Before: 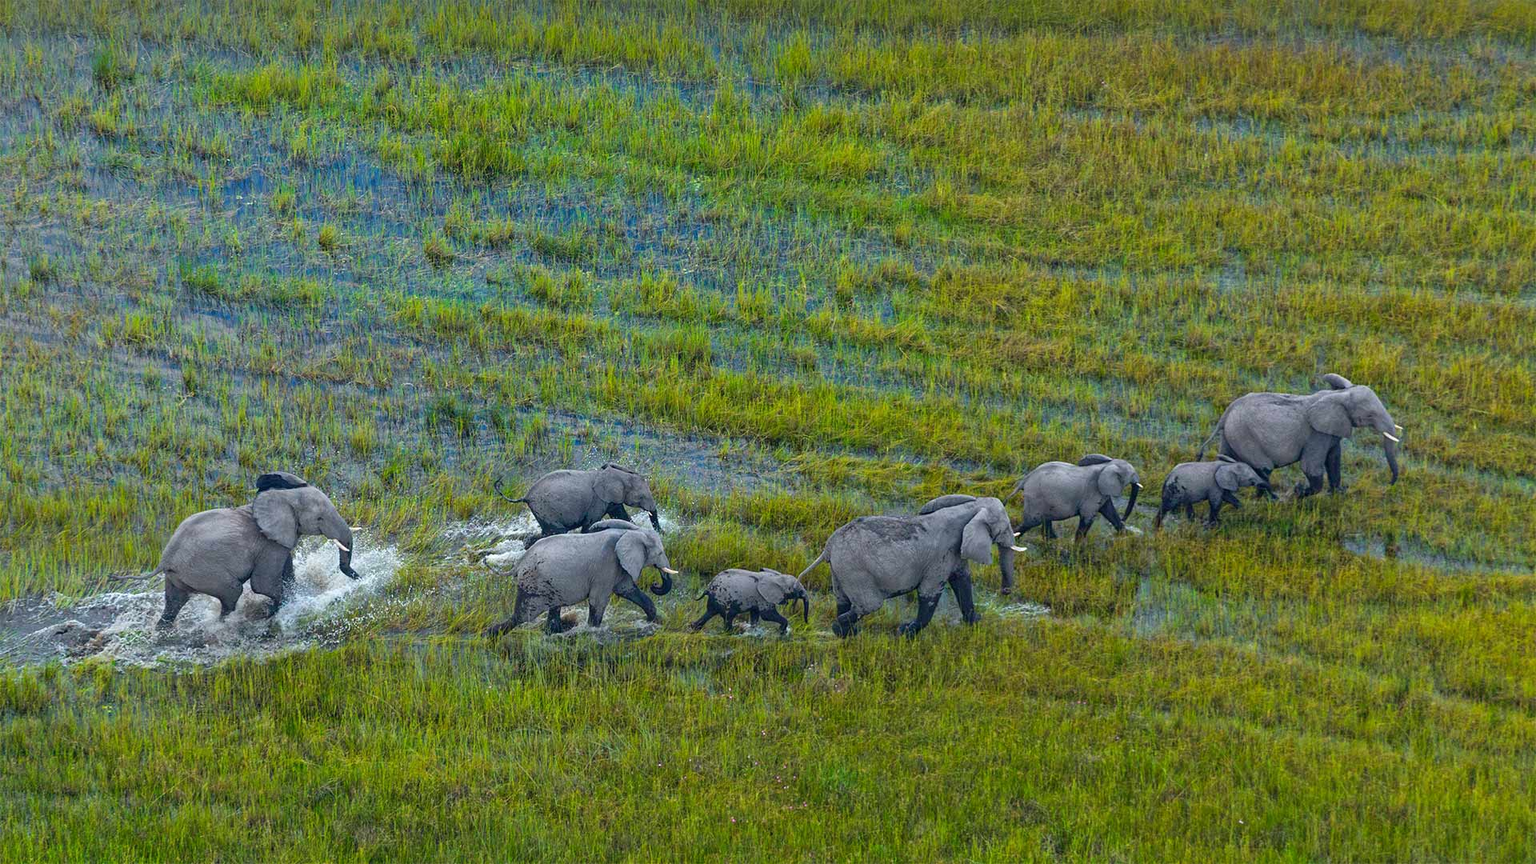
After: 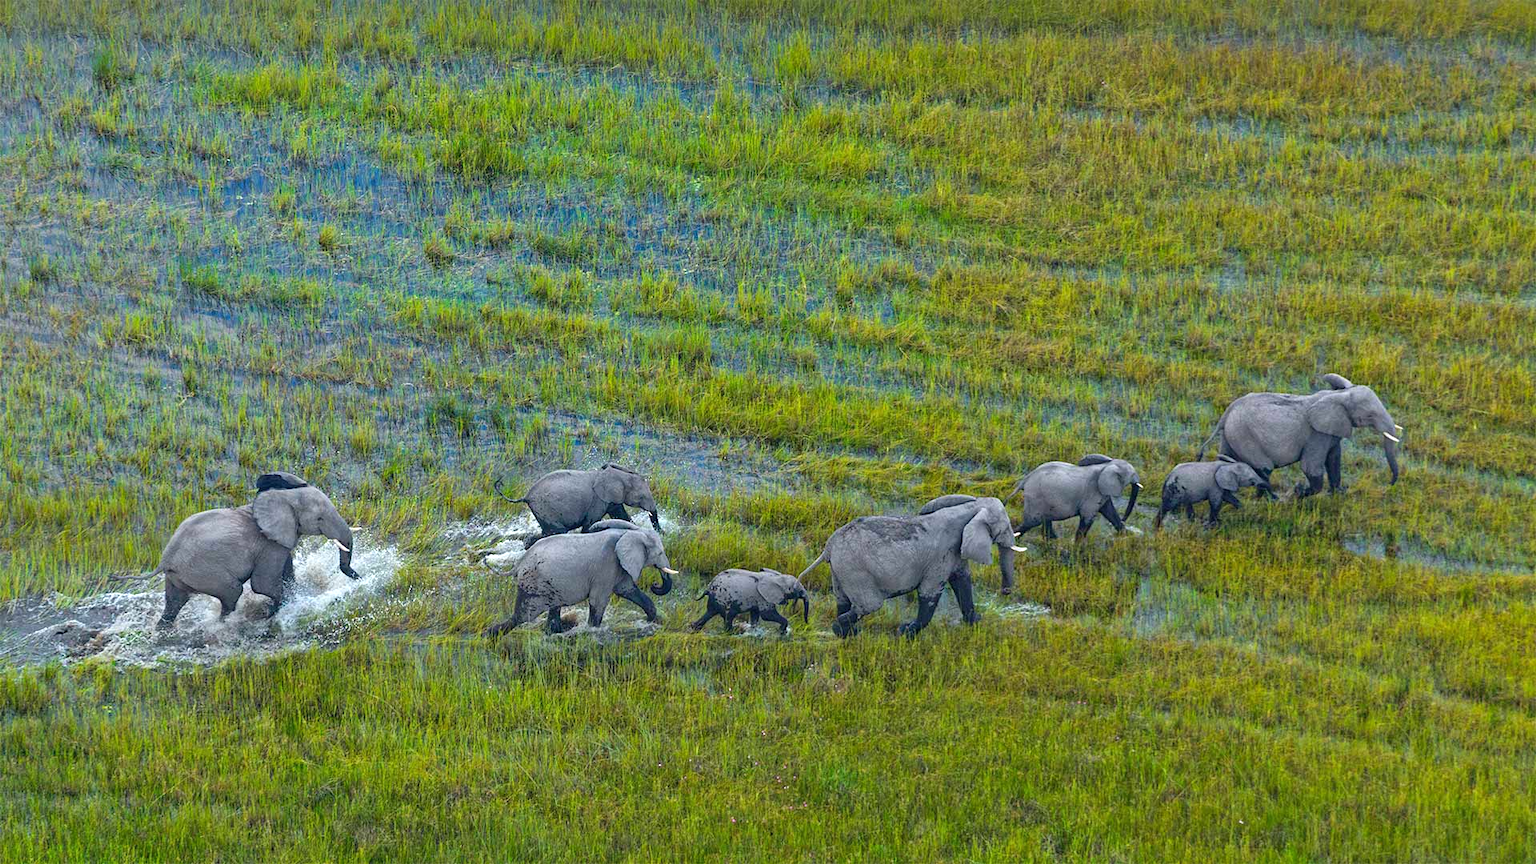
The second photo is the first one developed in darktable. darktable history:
shadows and highlights: low approximation 0.01, soften with gaussian
exposure: black level correction 0, exposure 0.302 EV, compensate highlight preservation false
